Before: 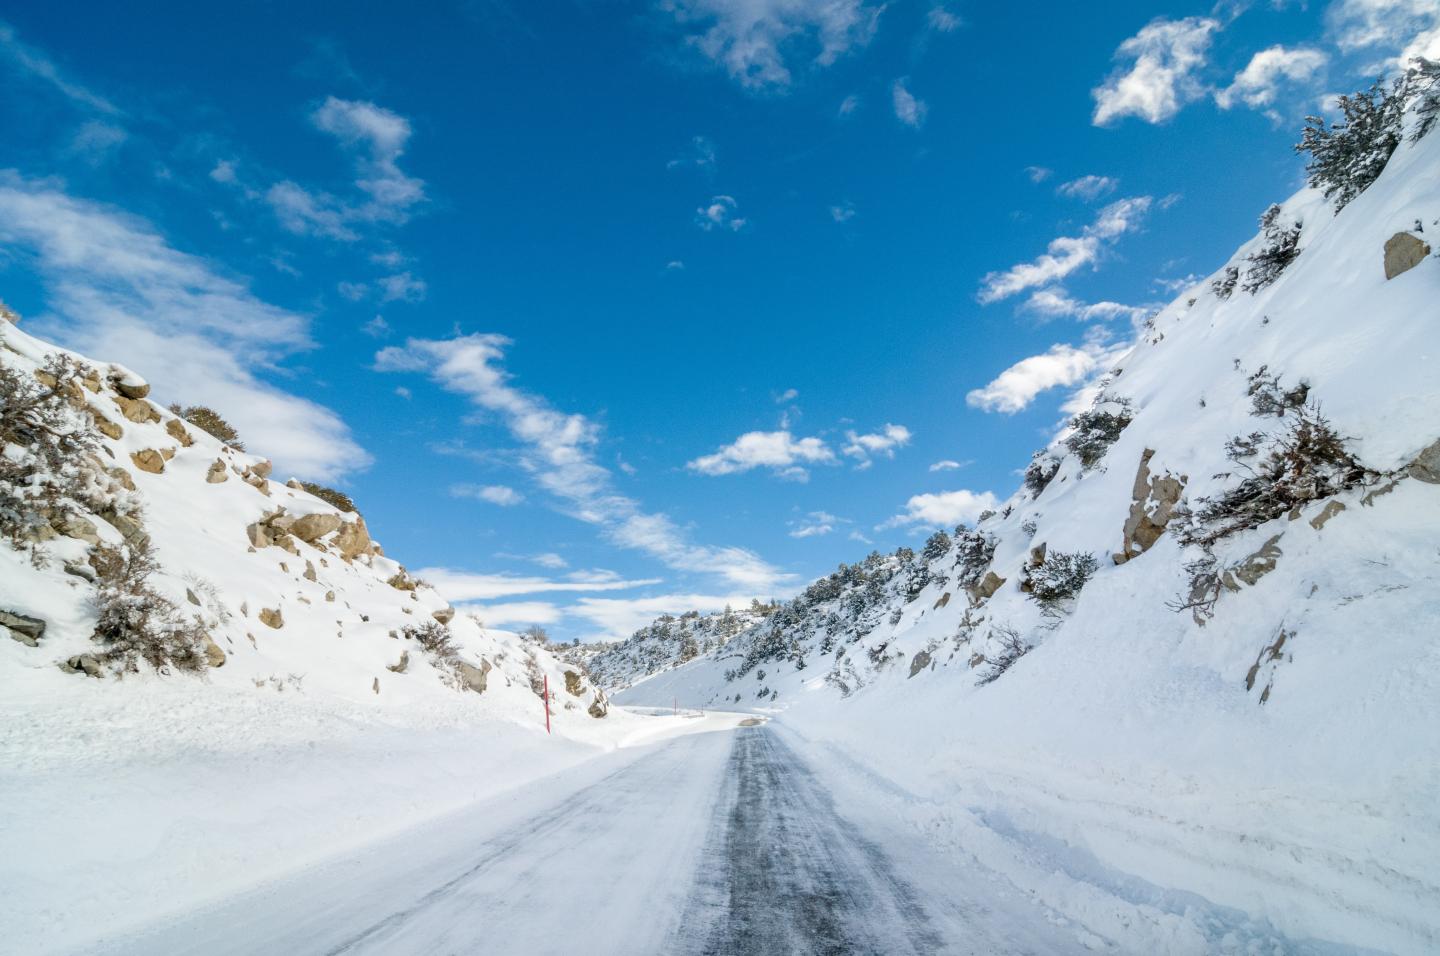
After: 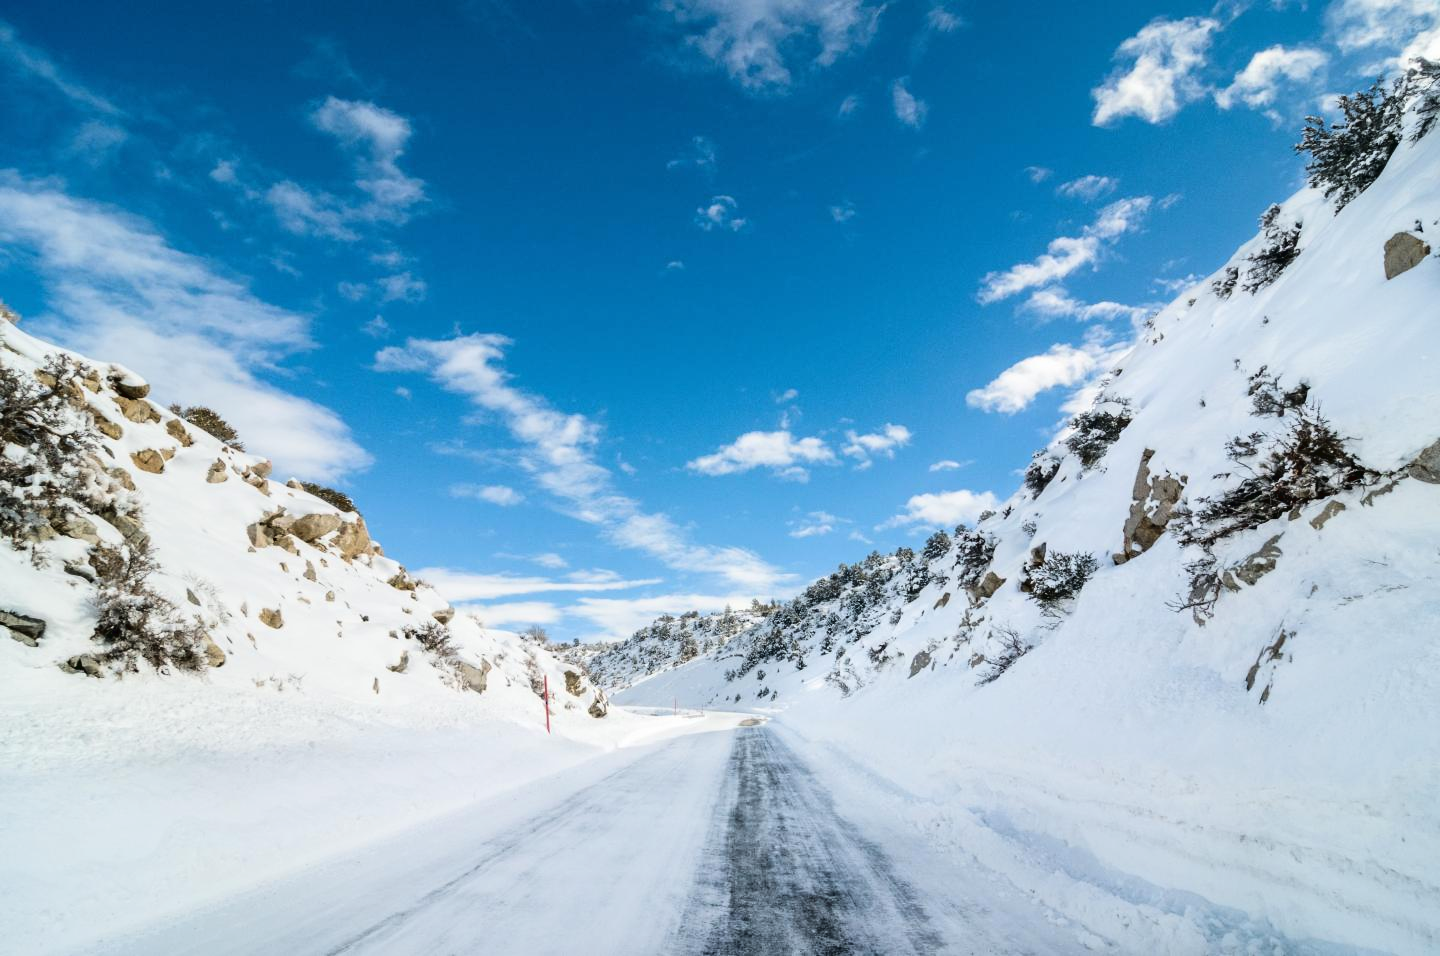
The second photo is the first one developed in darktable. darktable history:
tone curve: curves: ch0 [(0, 0) (0.003, 0.02) (0.011, 0.021) (0.025, 0.022) (0.044, 0.023) (0.069, 0.026) (0.1, 0.04) (0.136, 0.06) (0.177, 0.092) (0.224, 0.127) (0.277, 0.176) (0.335, 0.258) (0.399, 0.349) (0.468, 0.444) (0.543, 0.546) (0.623, 0.649) (0.709, 0.754) (0.801, 0.842) (0.898, 0.922) (1, 1)]
